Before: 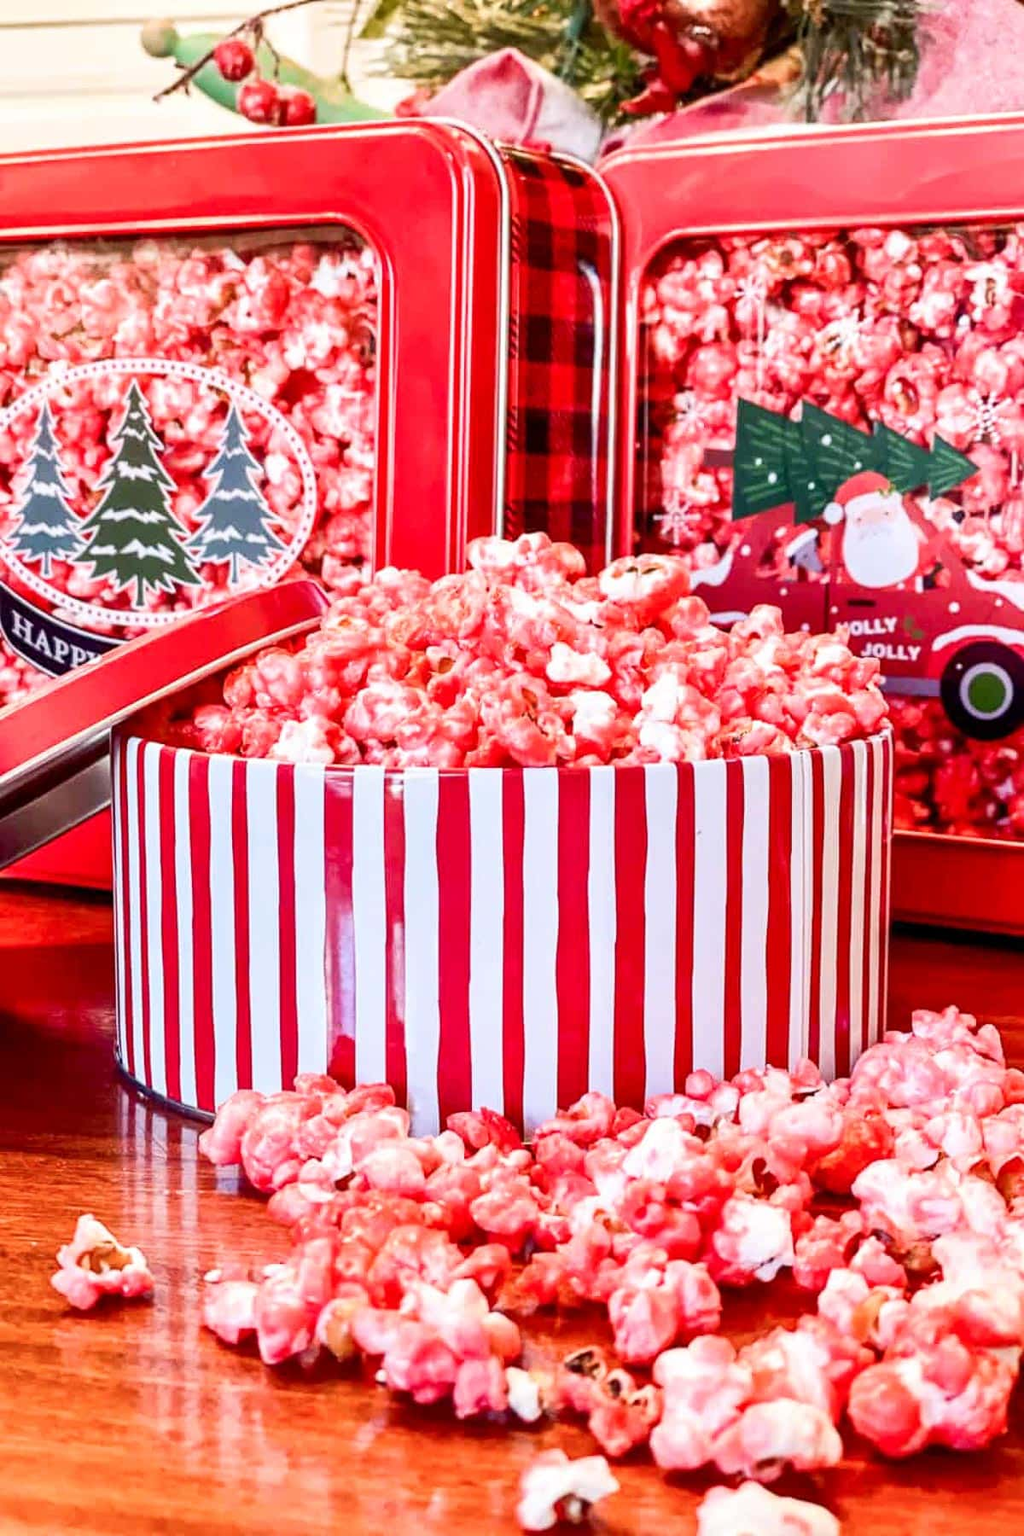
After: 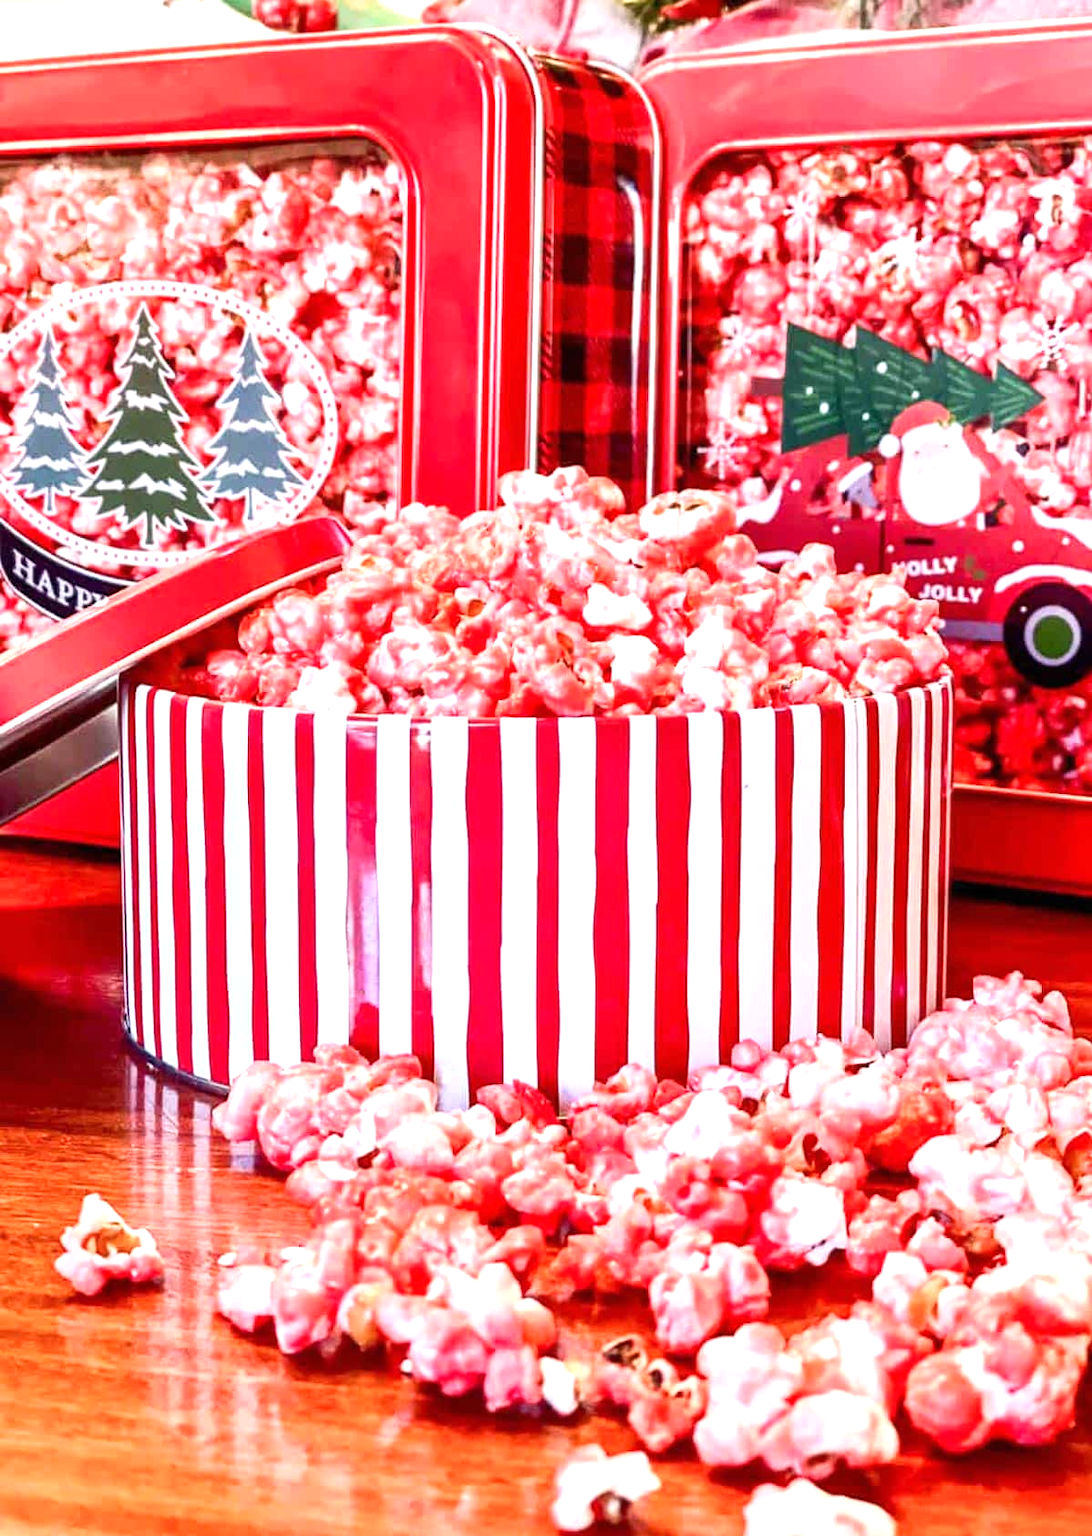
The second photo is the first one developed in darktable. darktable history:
crop and rotate: top 6.25%
exposure: black level correction 0, exposure 0.5 EV, compensate exposure bias true, compensate highlight preservation false
